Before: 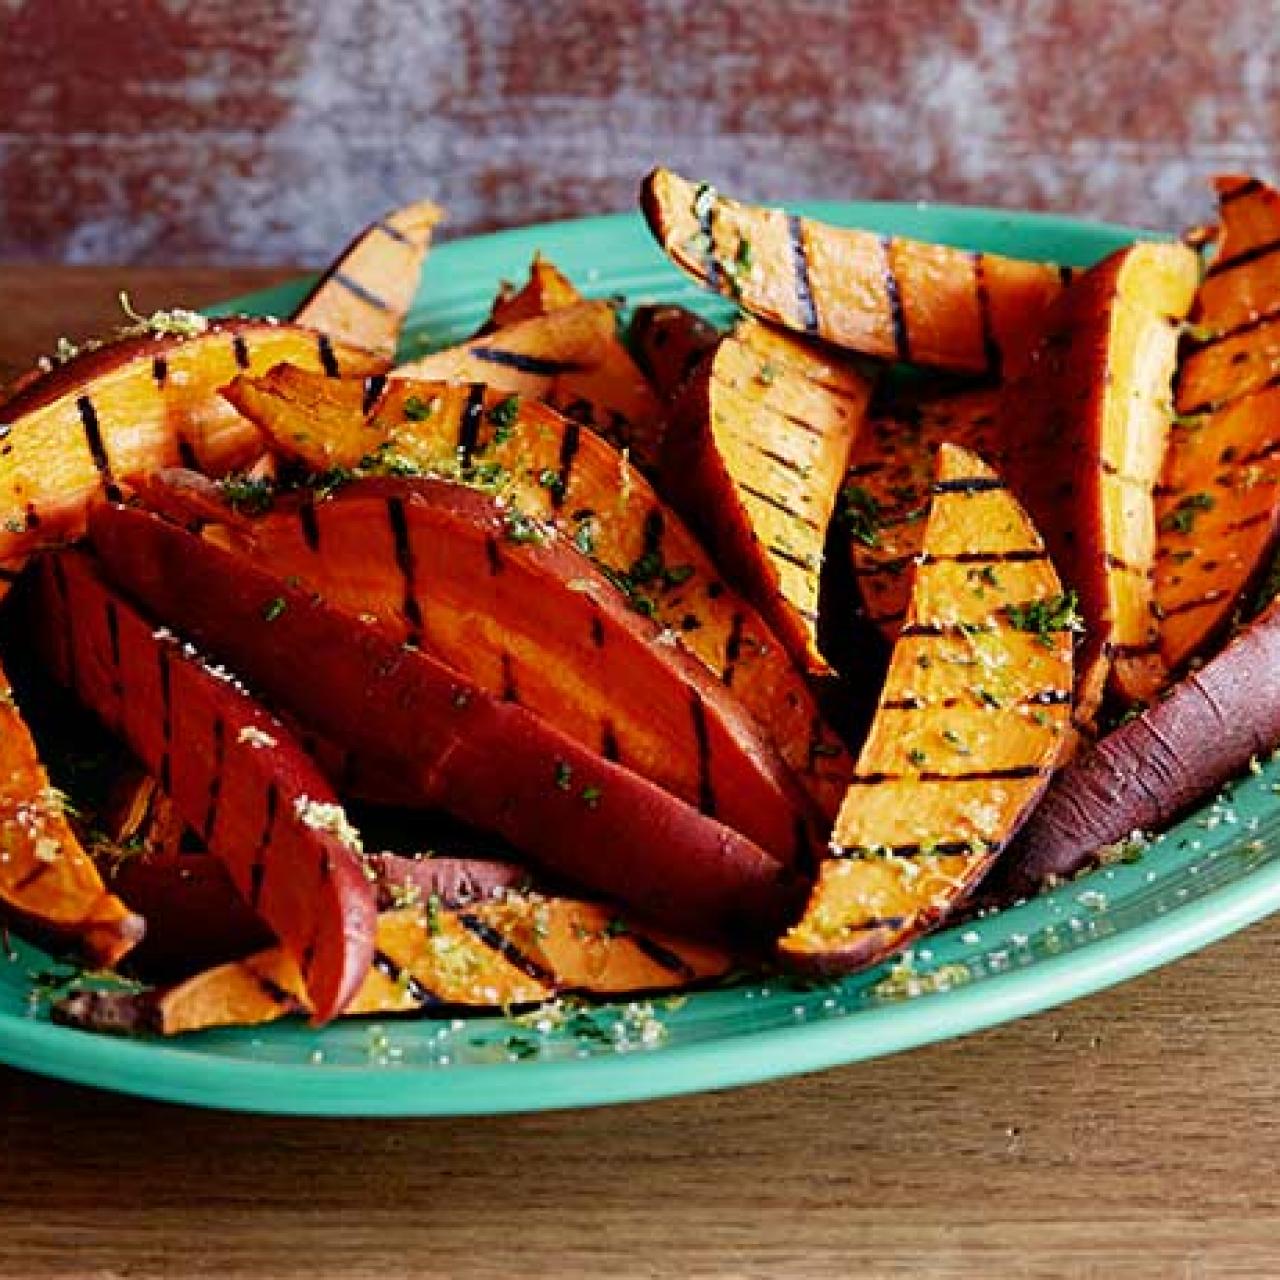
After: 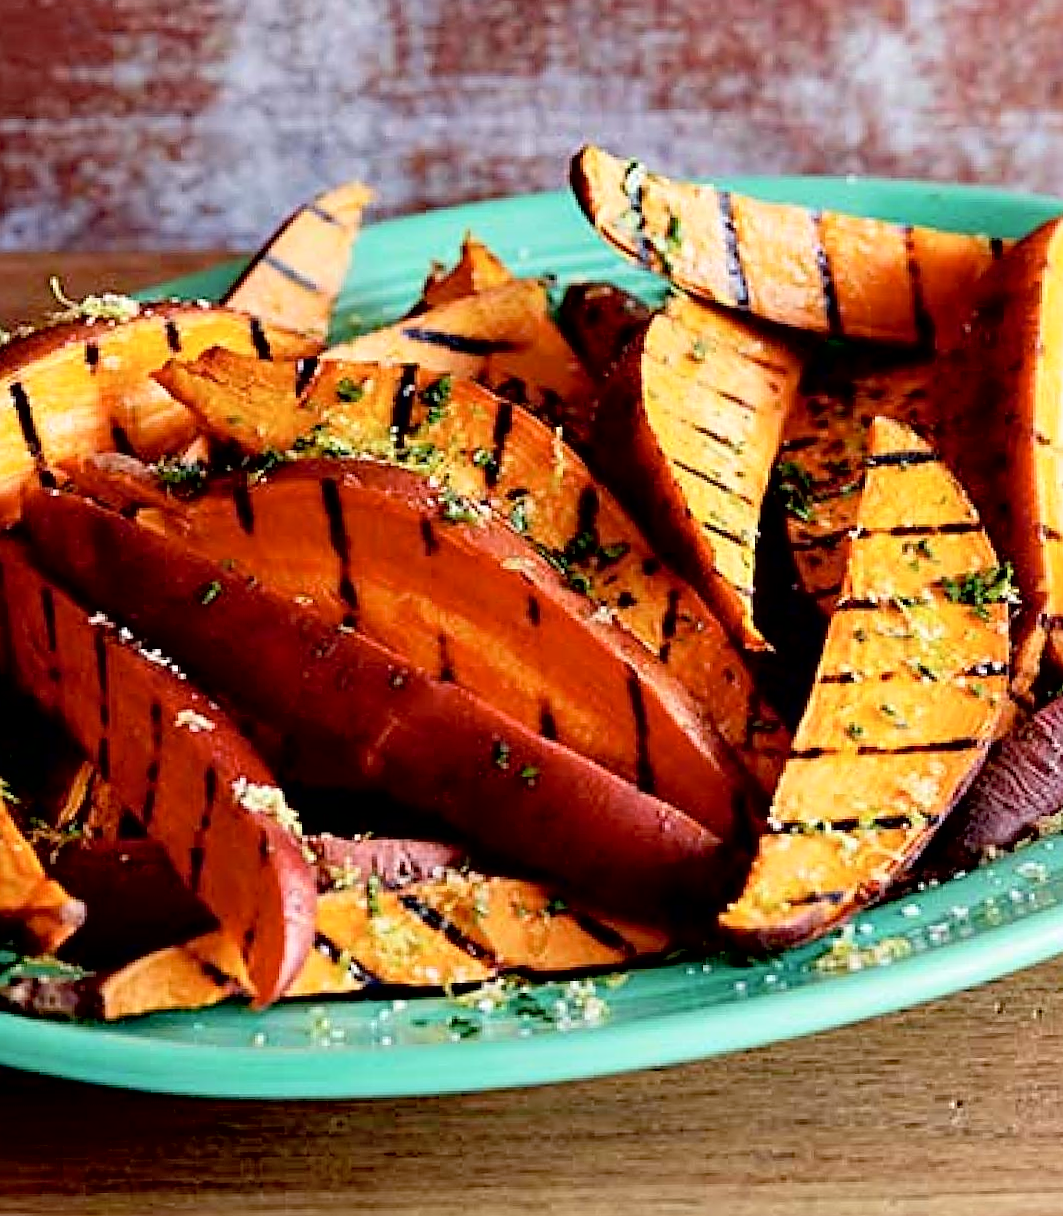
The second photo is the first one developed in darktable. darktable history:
crop and rotate: angle 0.844°, left 4.42%, top 1.055%, right 11.302%, bottom 2.496%
sharpen: on, module defaults
contrast brightness saturation: contrast 0.139, brightness 0.228
exposure: black level correction 0.009, exposure 0.016 EV, compensate highlight preservation false
